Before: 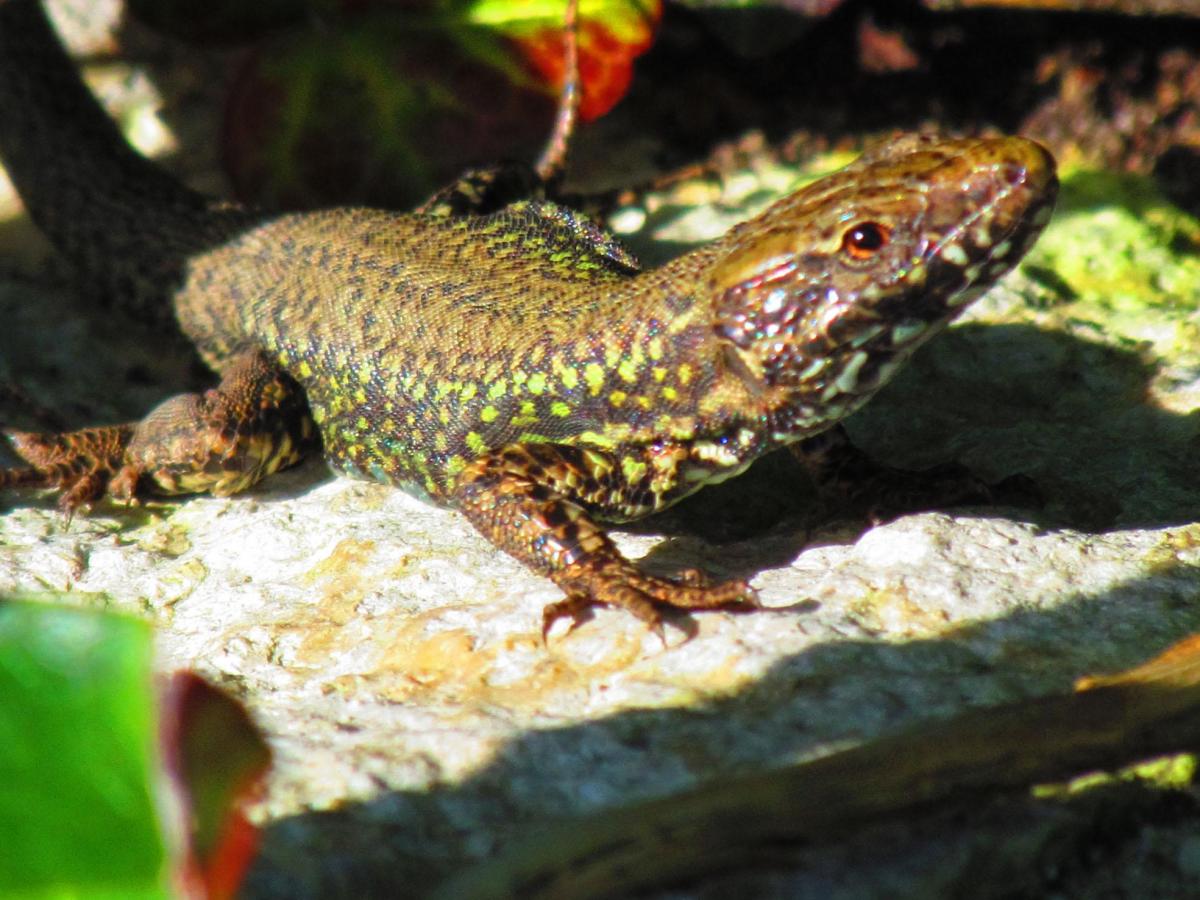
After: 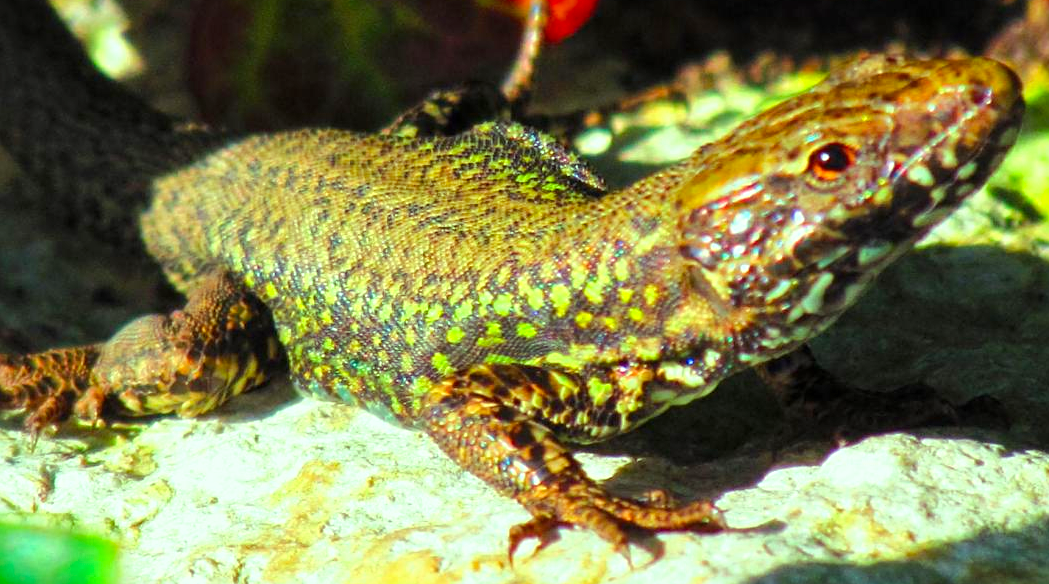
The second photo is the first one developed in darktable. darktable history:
contrast brightness saturation: saturation 0.182
sharpen: amount 0.212
local contrast: mode bilateral grid, contrast 19, coarseness 50, detail 120%, midtone range 0.2
crop: left 2.898%, top 8.845%, right 9.618%, bottom 26.222%
color balance rgb: highlights gain › luminance 15.438%, highlights gain › chroma 6.888%, highlights gain › hue 126.18°, perceptual saturation grading › global saturation 0.208%, perceptual brilliance grading › mid-tones 10.165%, perceptual brilliance grading › shadows 14.627%
